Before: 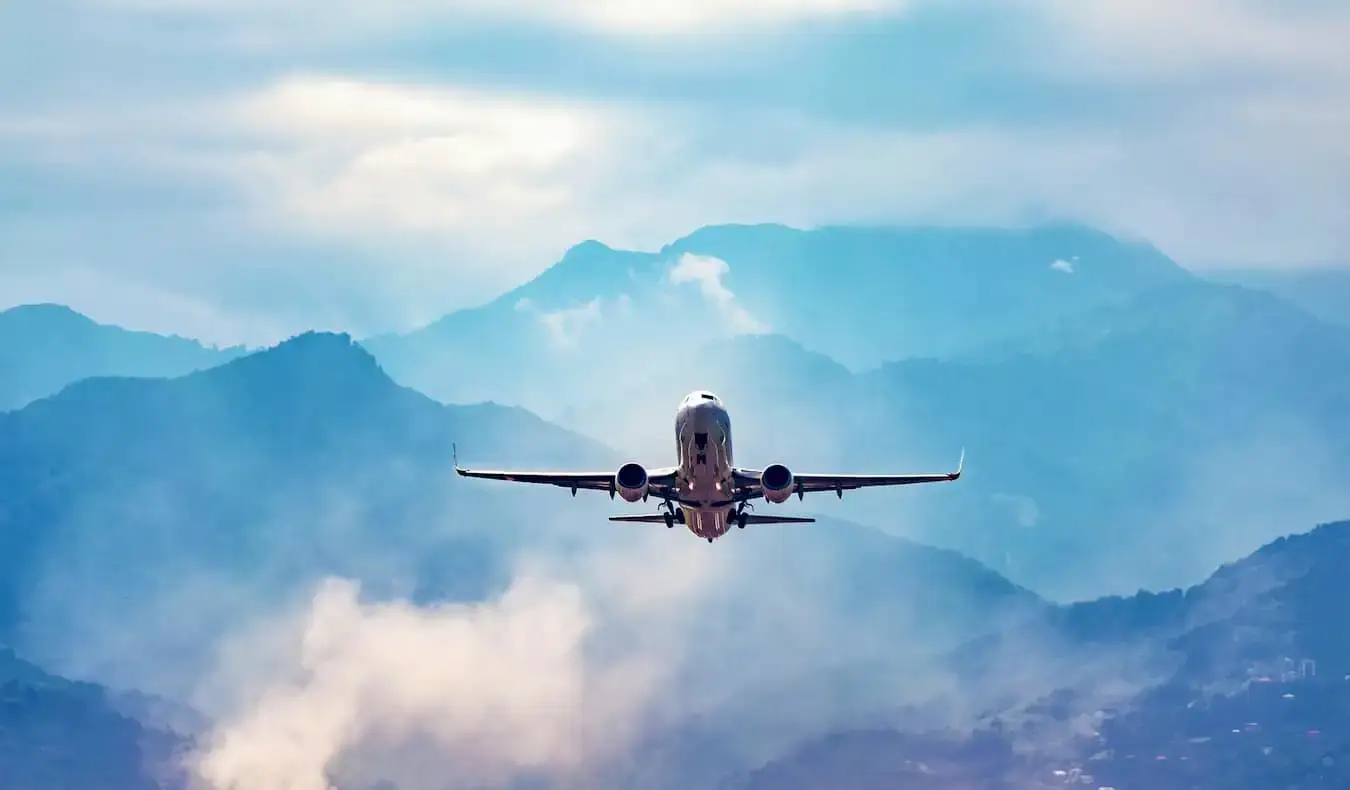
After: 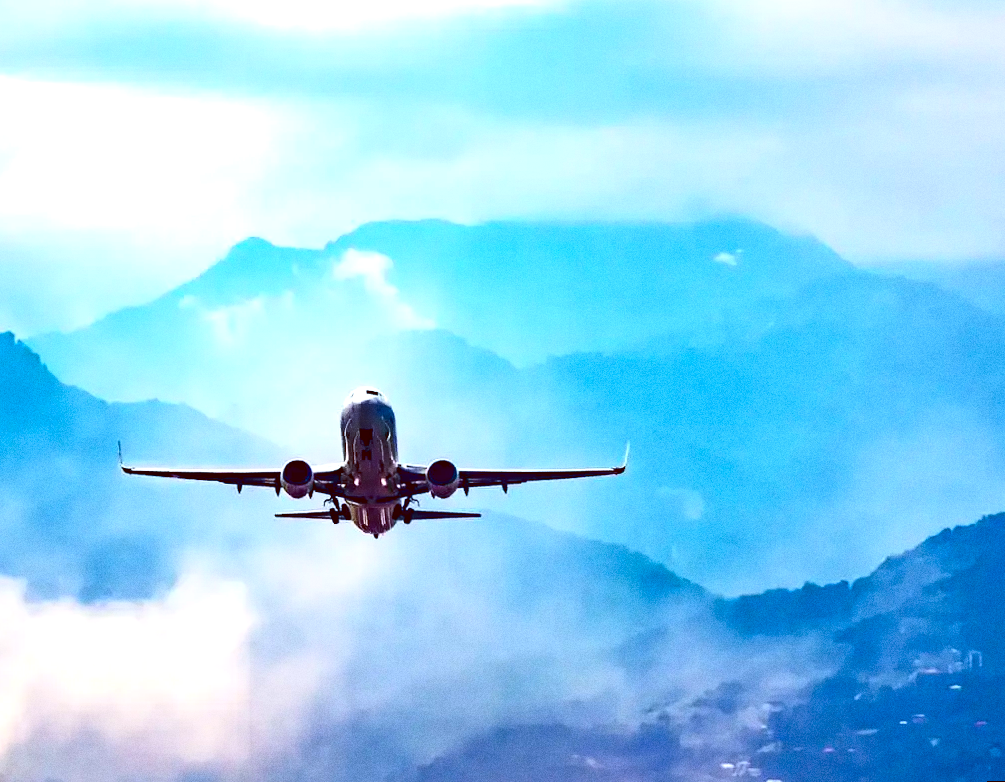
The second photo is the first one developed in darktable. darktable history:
exposure: black level correction 0, exposure 0.5 EV, compensate highlight preservation false
color balance: lift [1, 1.015, 1.004, 0.985], gamma [1, 0.958, 0.971, 1.042], gain [1, 0.956, 0.977, 1.044]
crop and rotate: left 24.6%
grain: strength 26%
rotate and perspective: rotation -0.45°, automatic cropping original format, crop left 0.008, crop right 0.992, crop top 0.012, crop bottom 0.988
contrast brightness saturation: contrast 0.22, brightness -0.19, saturation 0.24
